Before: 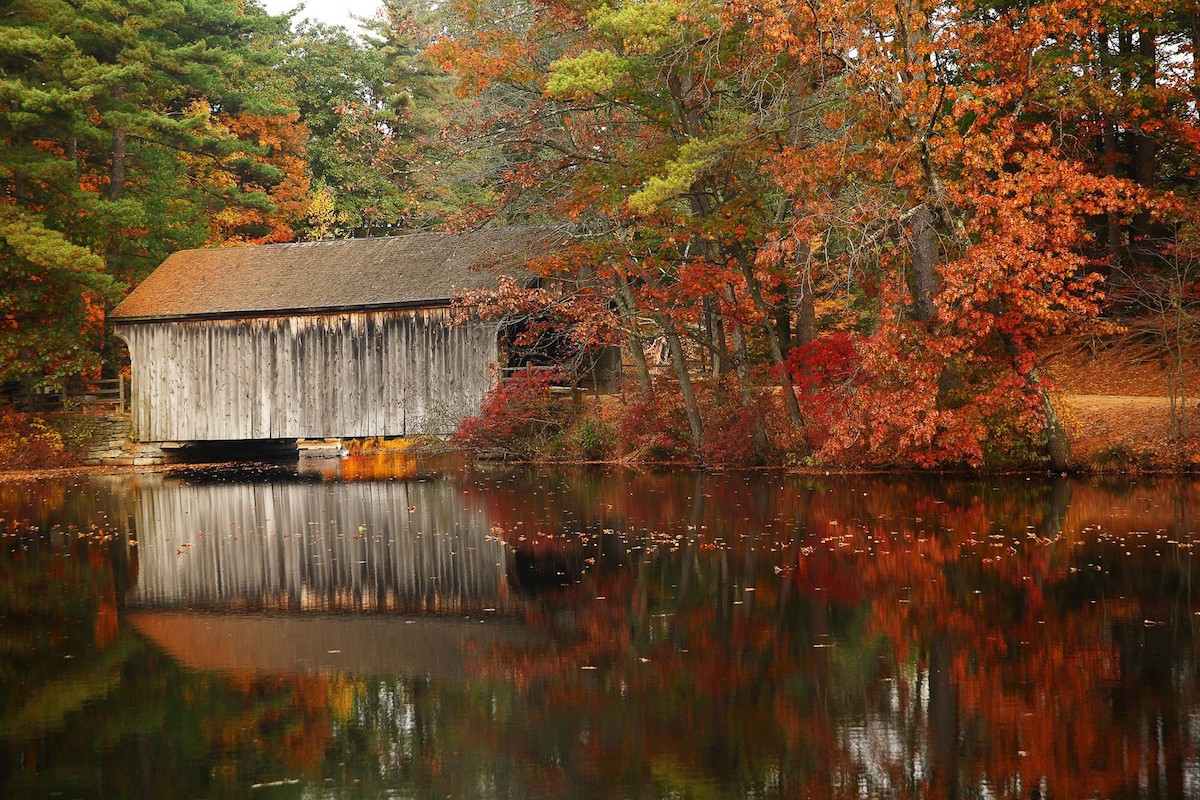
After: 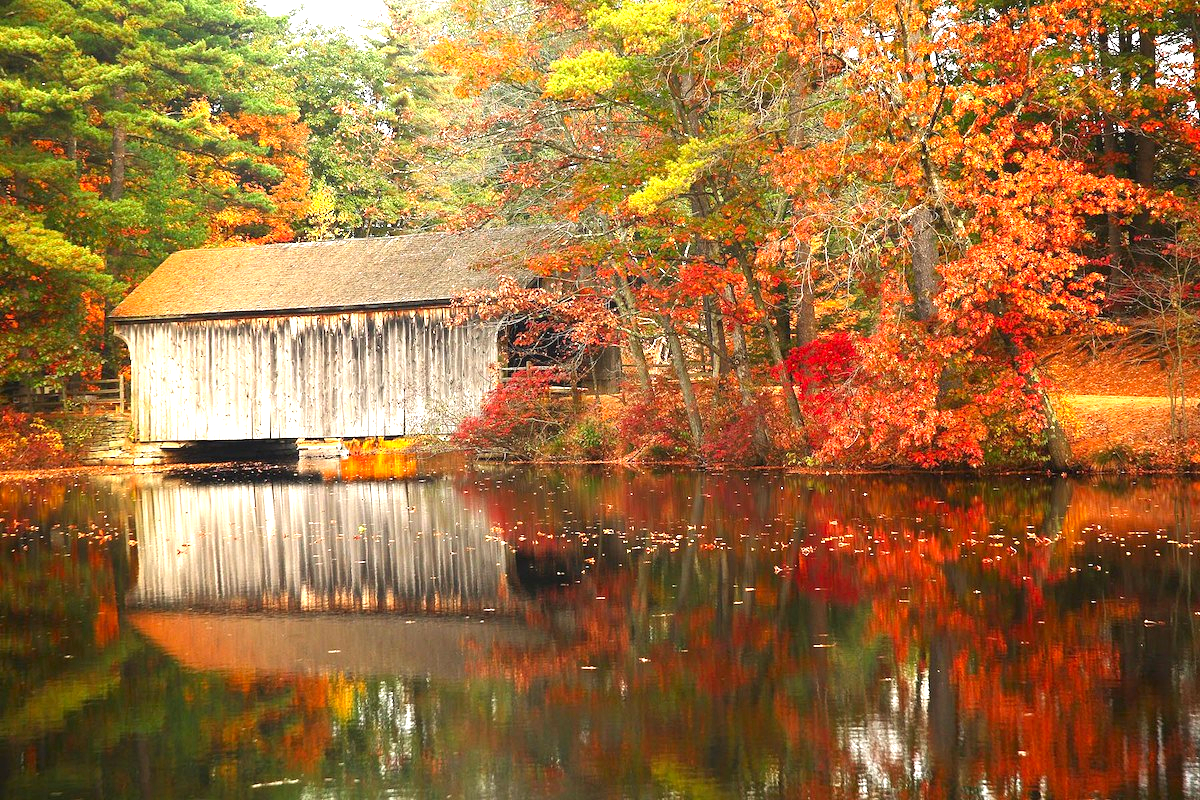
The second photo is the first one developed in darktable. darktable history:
contrast brightness saturation: contrast 0.04, saturation 0.16
exposure: black level correction 0, exposure 1.4 EV, compensate highlight preservation false
